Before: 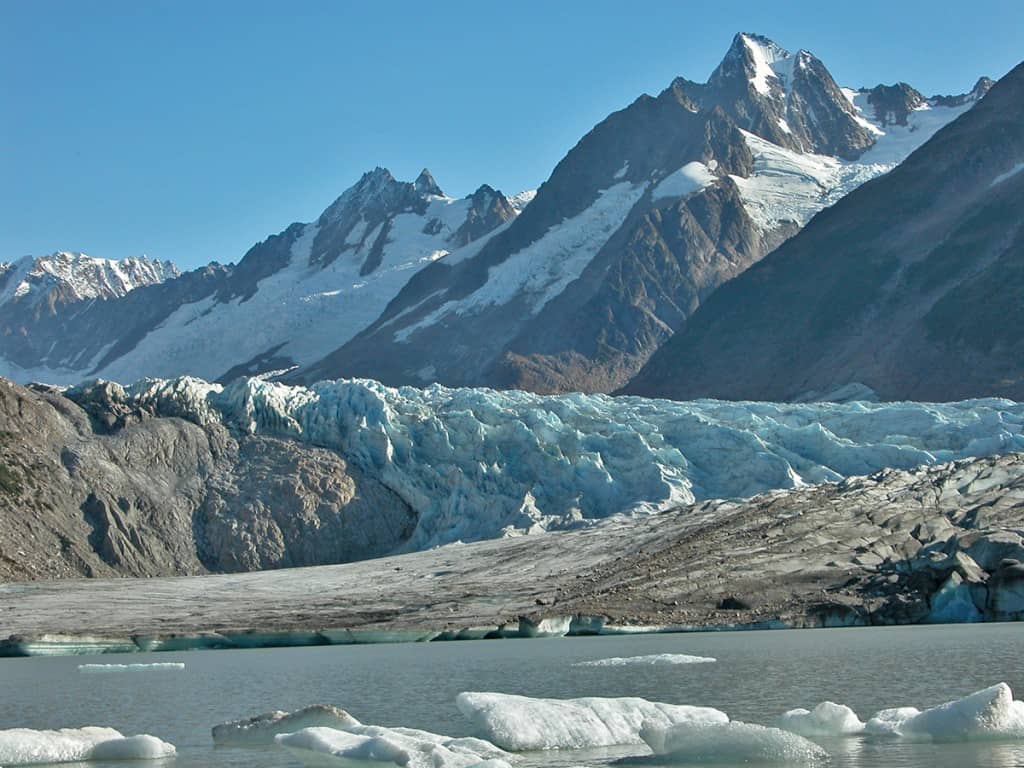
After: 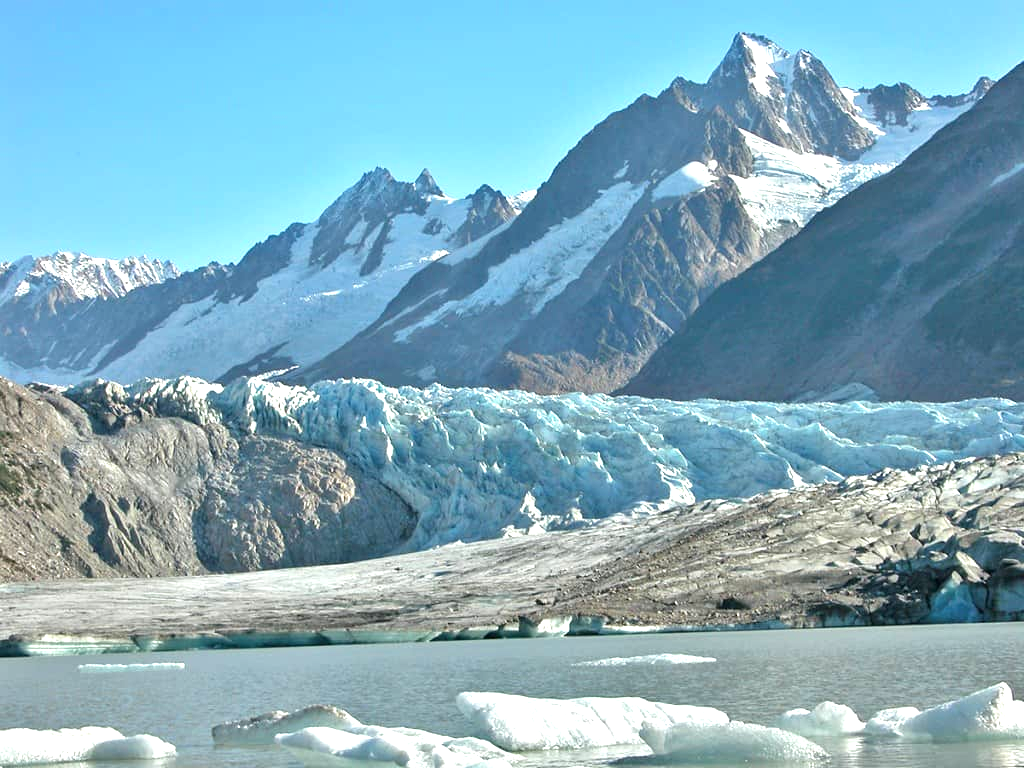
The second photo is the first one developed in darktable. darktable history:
exposure: exposure 0.949 EV, compensate highlight preservation false
